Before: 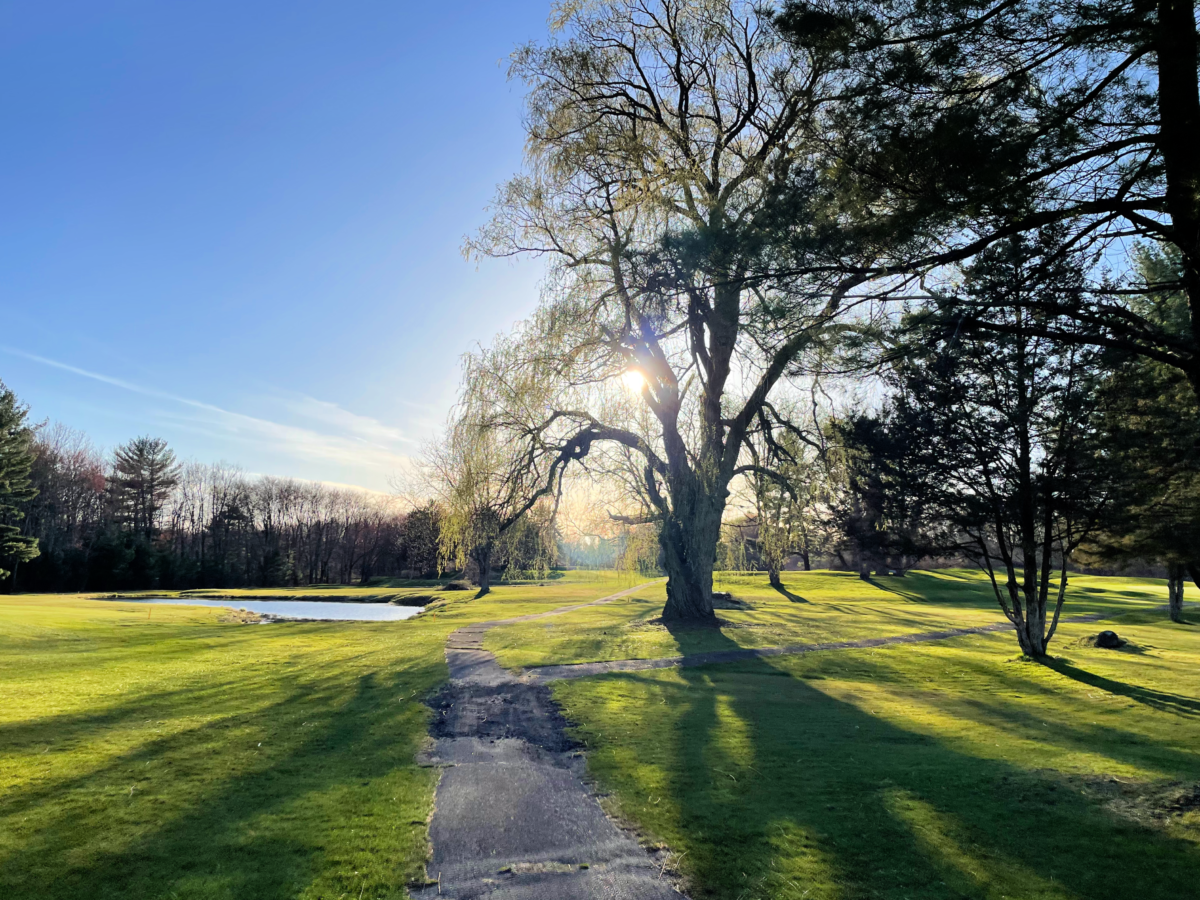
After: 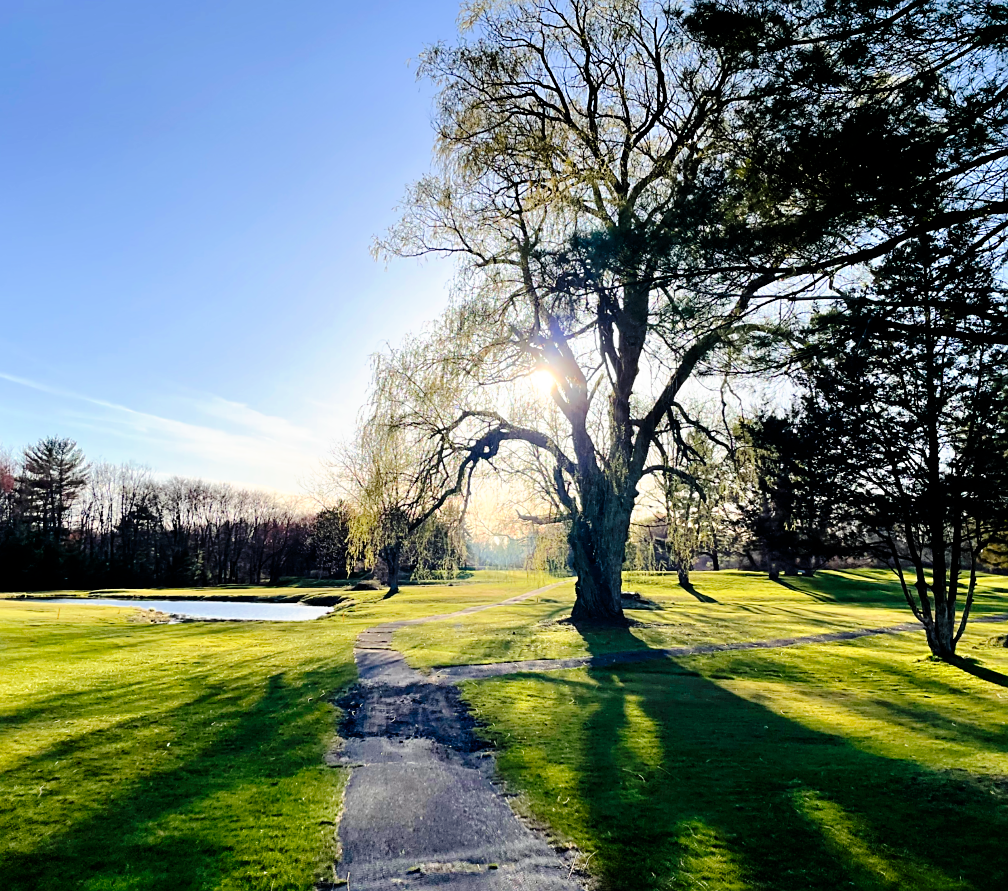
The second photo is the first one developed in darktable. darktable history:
crop: left 7.598%, right 7.873%
tone curve: curves: ch0 [(0, 0) (0.003, 0) (0.011, 0.001) (0.025, 0.001) (0.044, 0.003) (0.069, 0.009) (0.1, 0.018) (0.136, 0.032) (0.177, 0.074) (0.224, 0.13) (0.277, 0.218) (0.335, 0.321) (0.399, 0.425) (0.468, 0.523) (0.543, 0.617) (0.623, 0.708) (0.709, 0.789) (0.801, 0.873) (0.898, 0.967) (1, 1)], preserve colors none
sharpen: radius 1.864, amount 0.398, threshold 1.271
